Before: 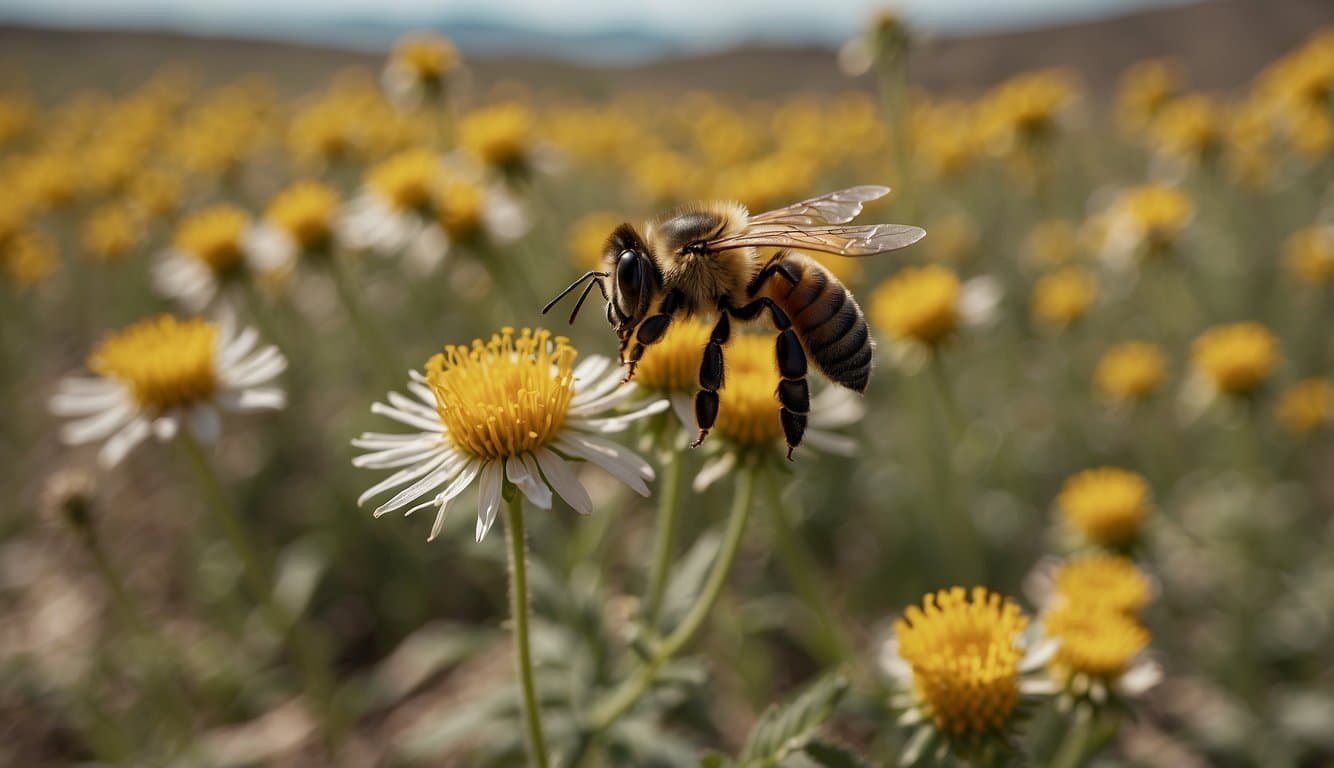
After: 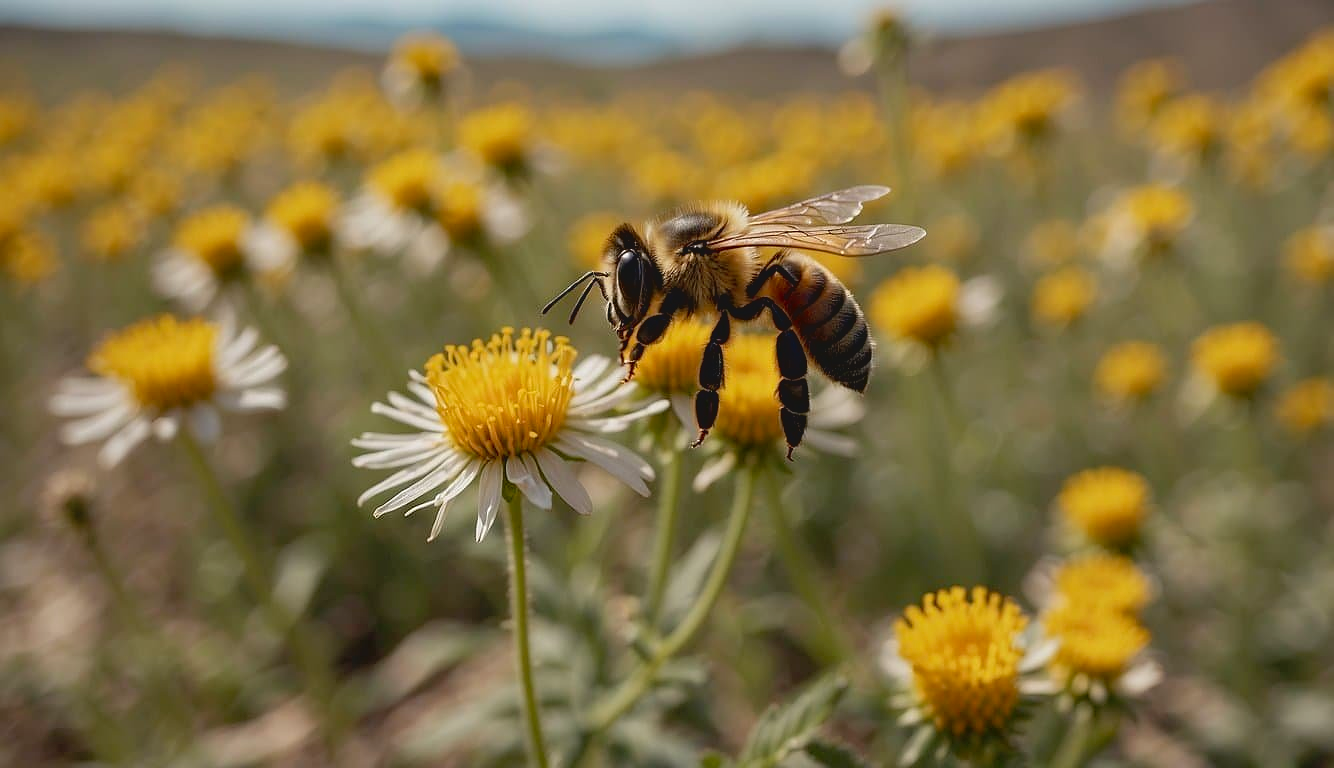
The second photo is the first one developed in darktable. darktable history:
contrast brightness saturation: contrast -0.1, brightness 0.05, saturation 0.08
exposure: black level correction 0.007, compensate highlight preservation false
sharpen: radius 0.969, amount 0.604
